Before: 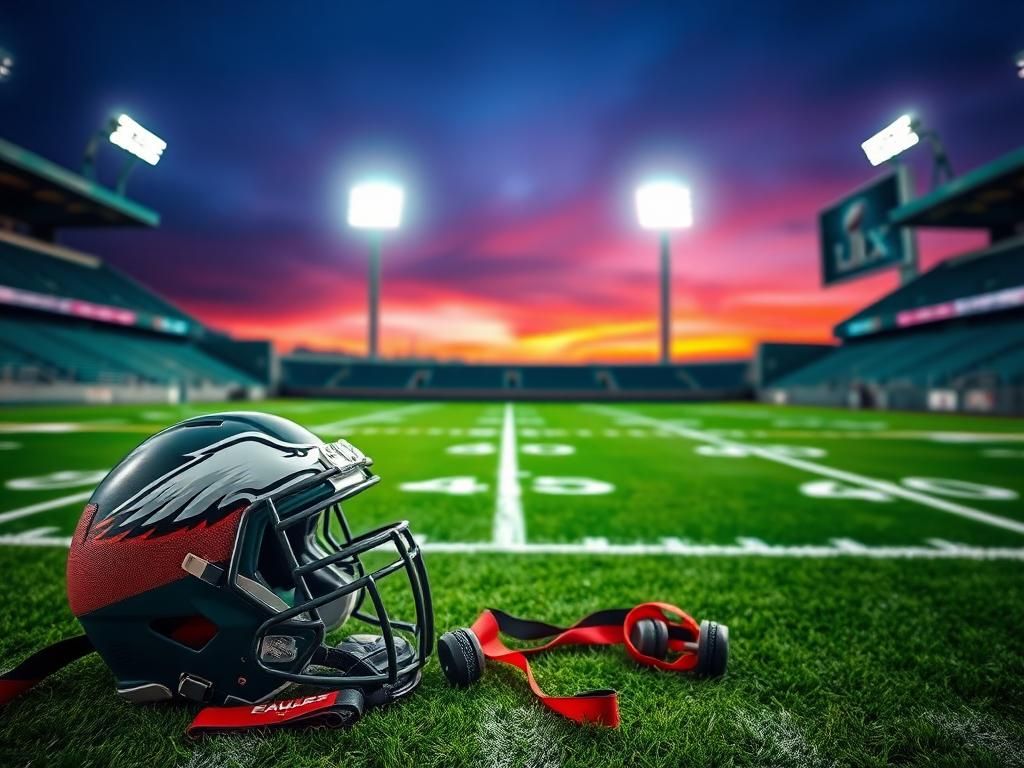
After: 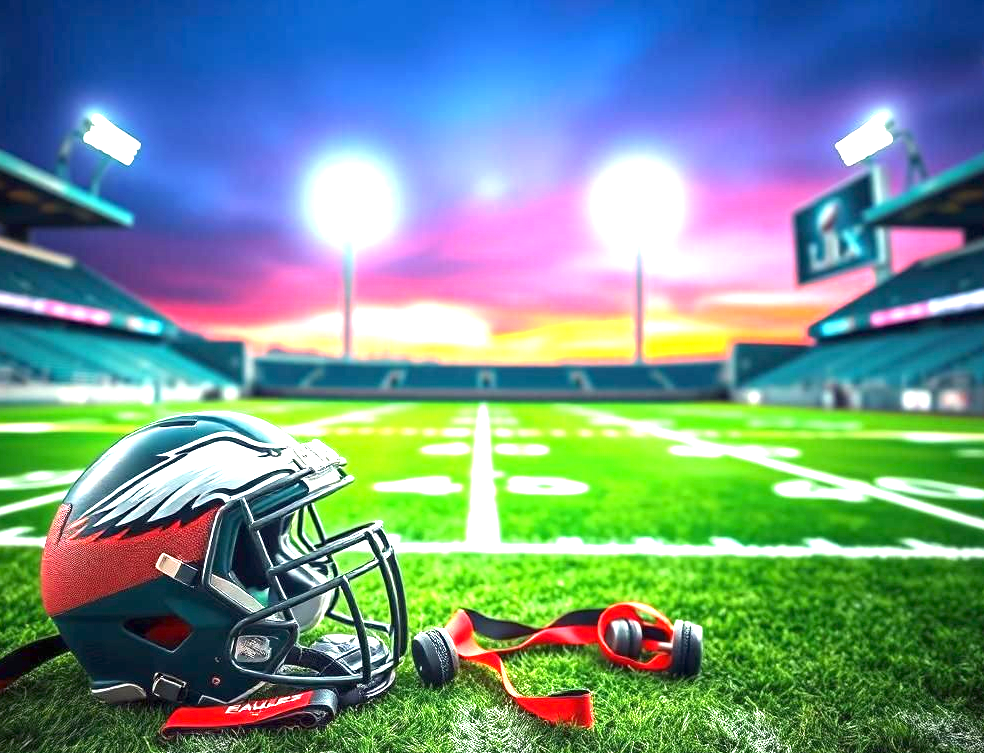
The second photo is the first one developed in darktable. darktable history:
exposure: exposure 2.031 EV, compensate highlight preservation false
crop and rotate: left 2.611%, right 1.261%, bottom 1.908%
